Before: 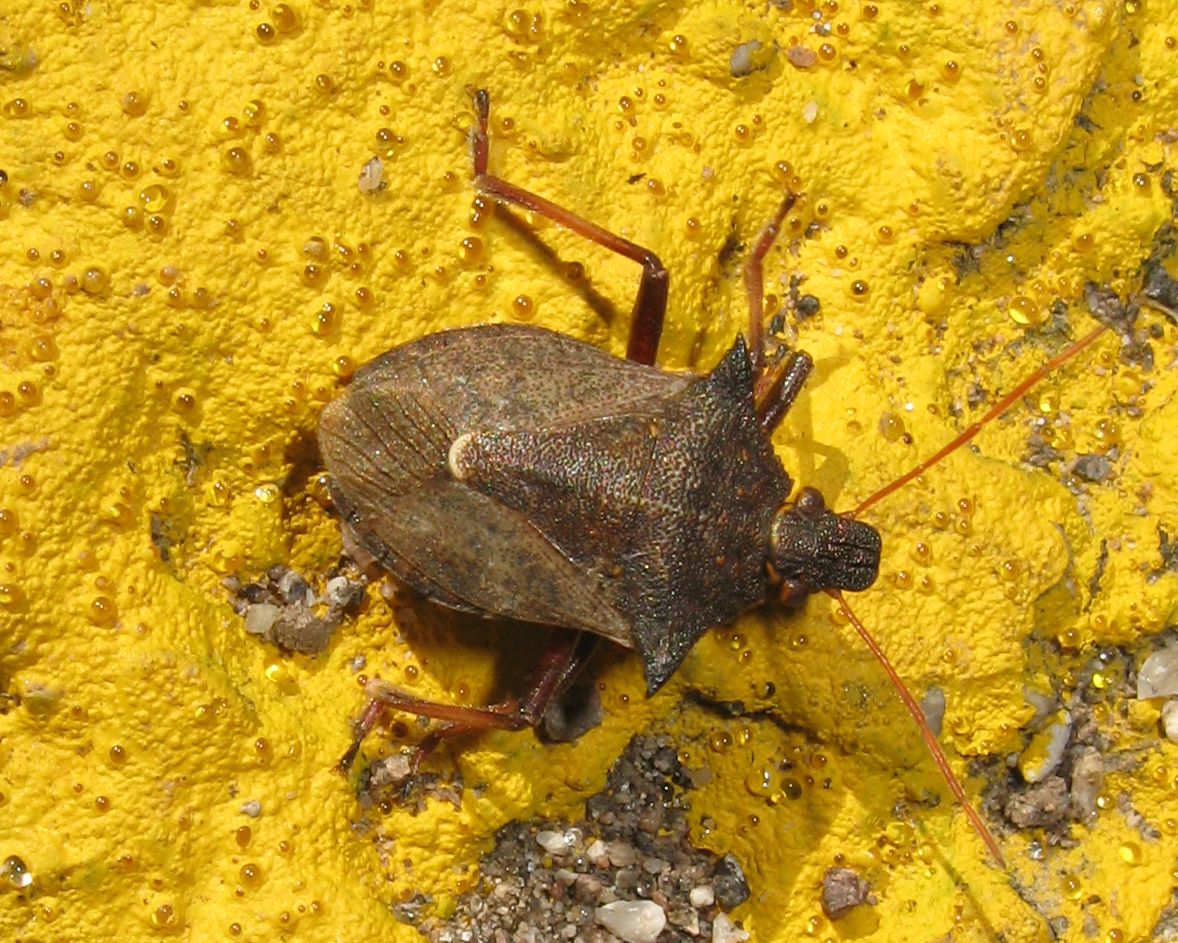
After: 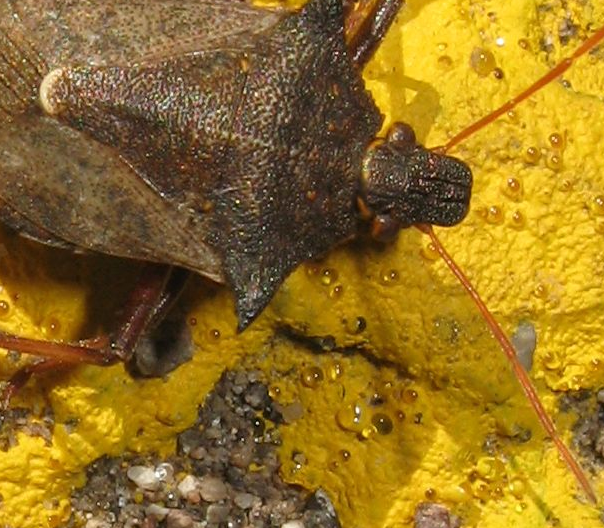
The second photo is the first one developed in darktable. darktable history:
crop: left 34.753%, top 38.784%, right 13.909%, bottom 5.165%
